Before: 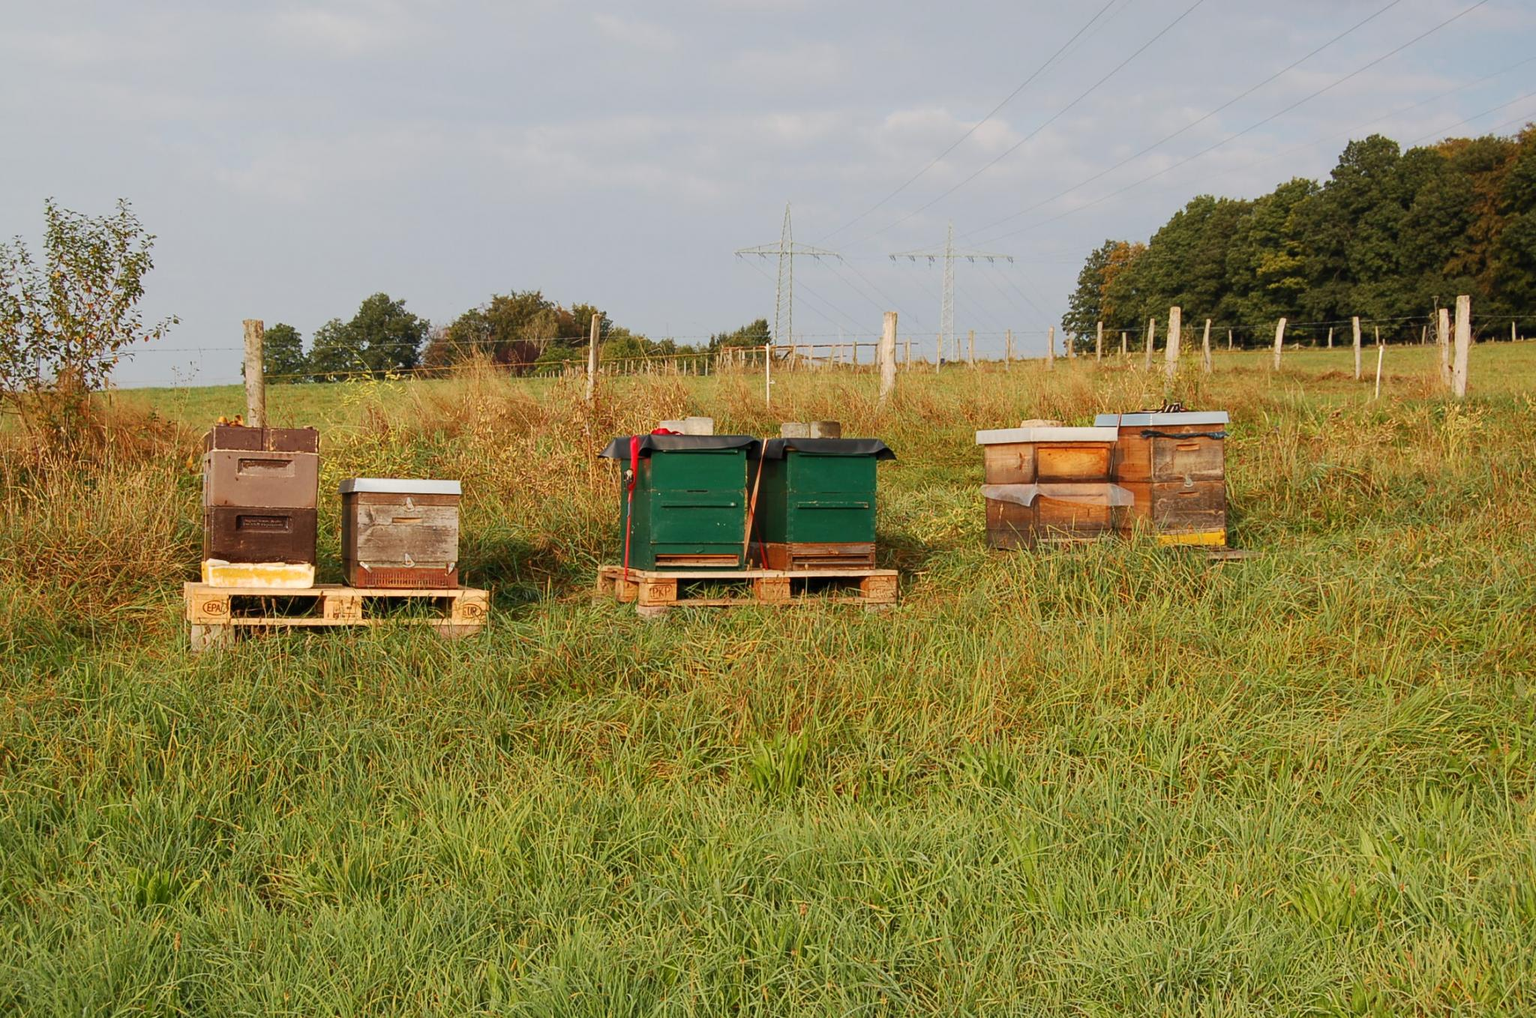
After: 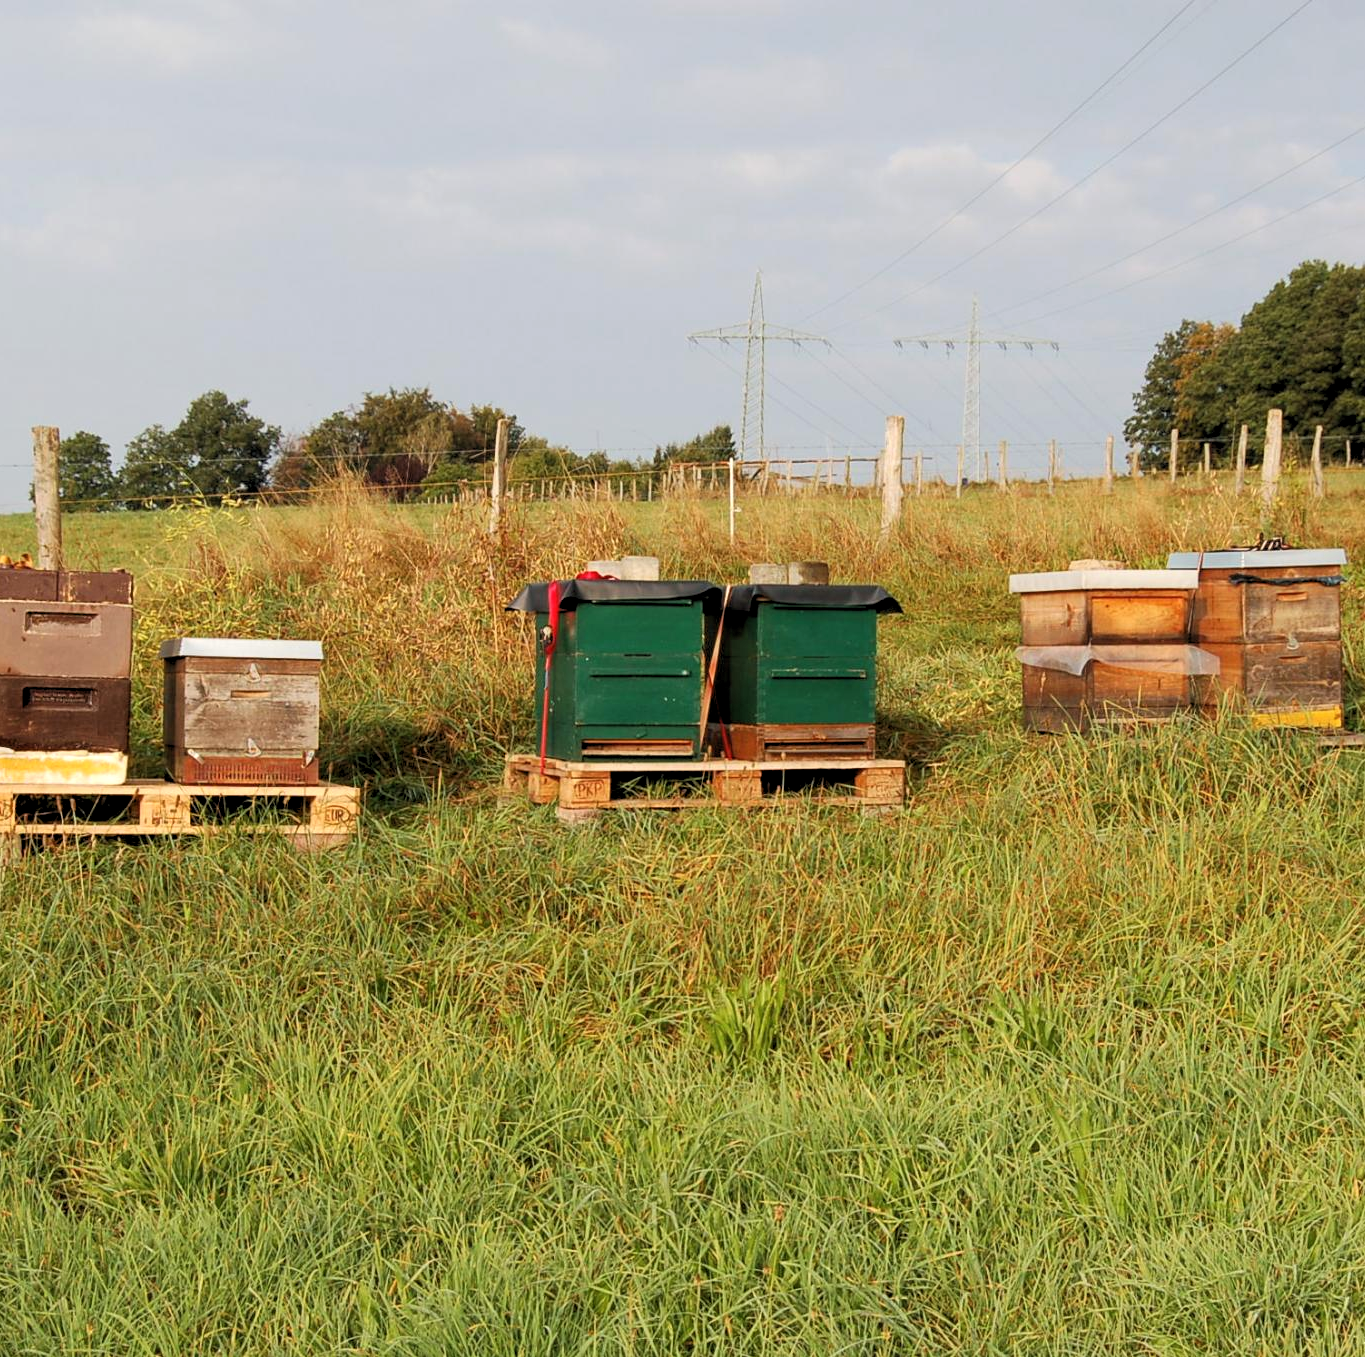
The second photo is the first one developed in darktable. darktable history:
crop and rotate: left 14.292%, right 19.041%
color balance: input saturation 99%
rgb levels: levels [[0.01, 0.419, 0.839], [0, 0.5, 1], [0, 0.5, 1]]
